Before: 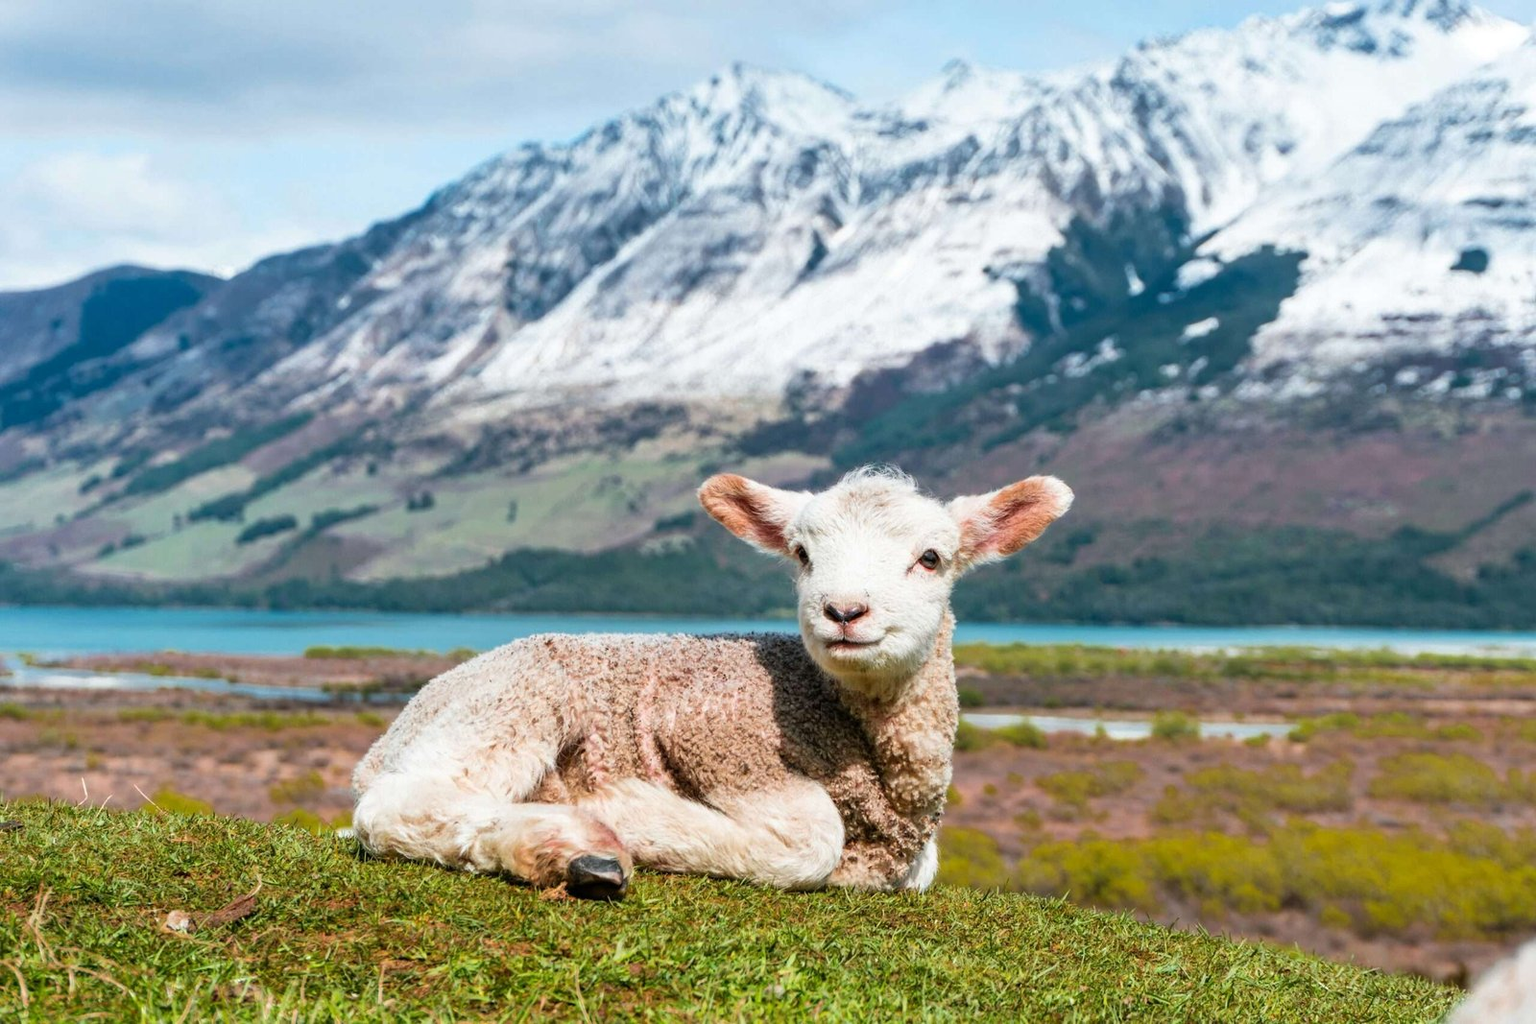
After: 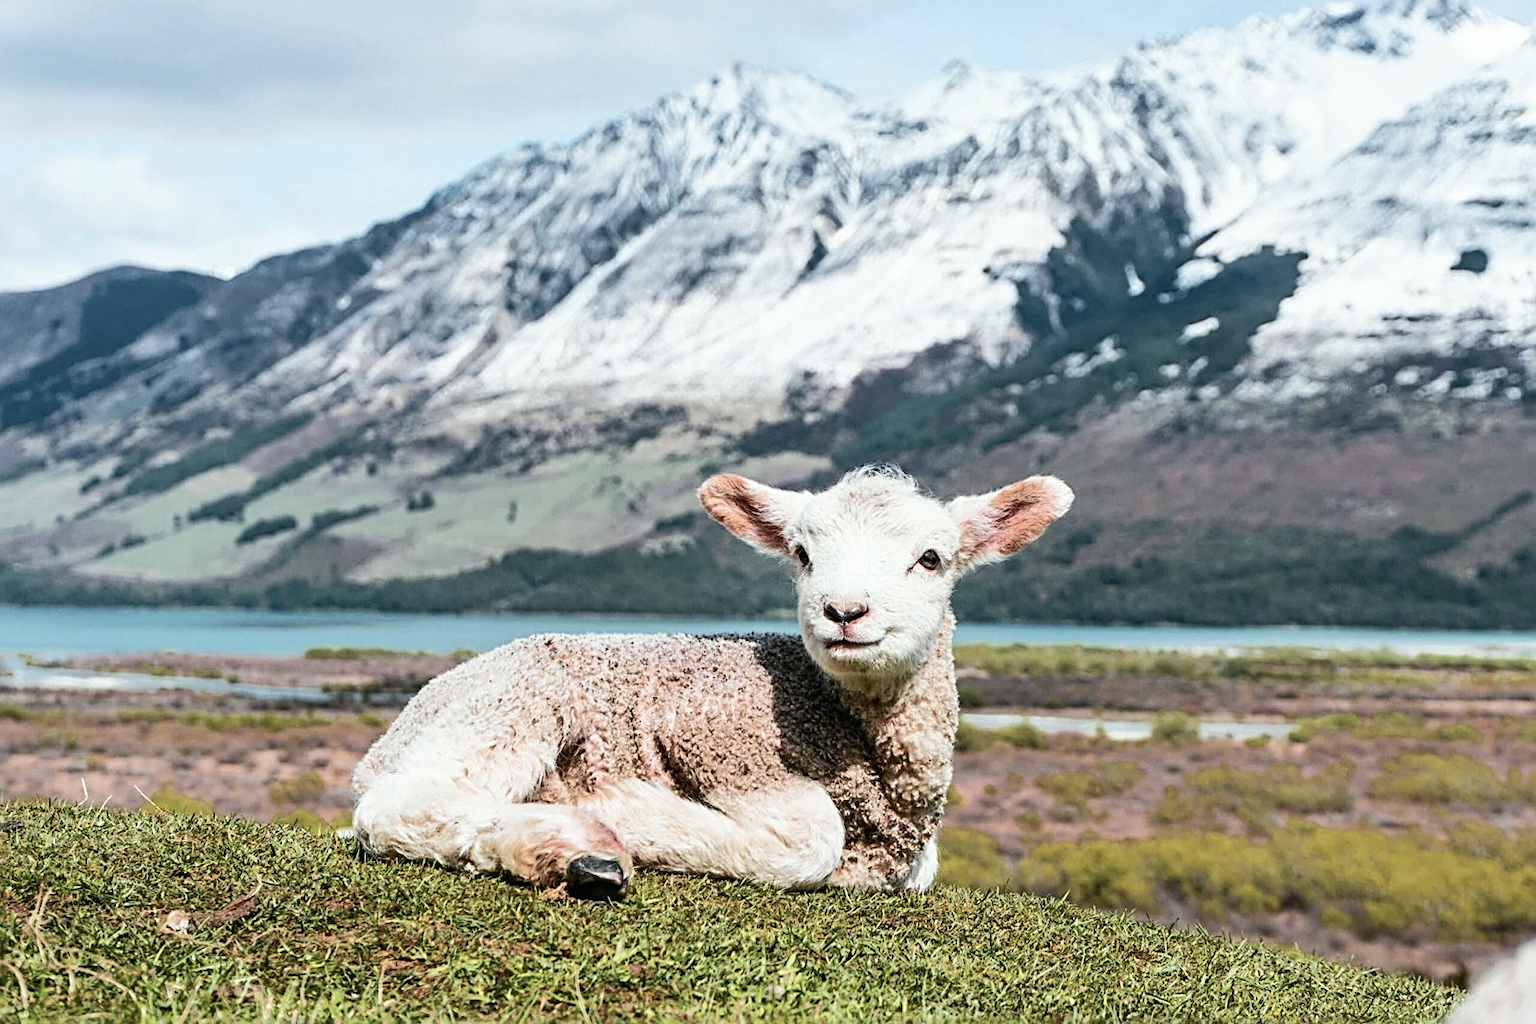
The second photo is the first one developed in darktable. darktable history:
contrast brightness saturation: contrast 0.1, saturation -0.36
sharpen: radius 2.531, amount 0.628
tone curve: curves: ch0 [(0, 0.01) (0.037, 0.032) (0.131, 0.108) (0.275, 0.256) (0.483, 0.512) (0.61, 0.665) (0.696, 0.742) (0.792, 0.819) (0.911, 0.925) (0.997, 0.995)]; ch1 [(0, 0) (0.301, 0.3) (0.423, 0.421) (0.492, 0.488) (0.507, 0.503) (0.53, 0.532) (0.573, 0.586) (0.683, 0.702) (0.746, 0.77) (1, 1)]; ch2 [(0, 0) (0.246, 0.233) (0.36, 0.352) (0.415, 0.415) (0.485, 0.487) (0.502, 0.504) (0.525, 0.518) (0.539, 0.539) (0.587, 0.594) (0.636, 0.652) (0.711, 0.729) (0.845, 0.855) (0.998, 0.977)], color space Lab, independent channels, preserve colors none
